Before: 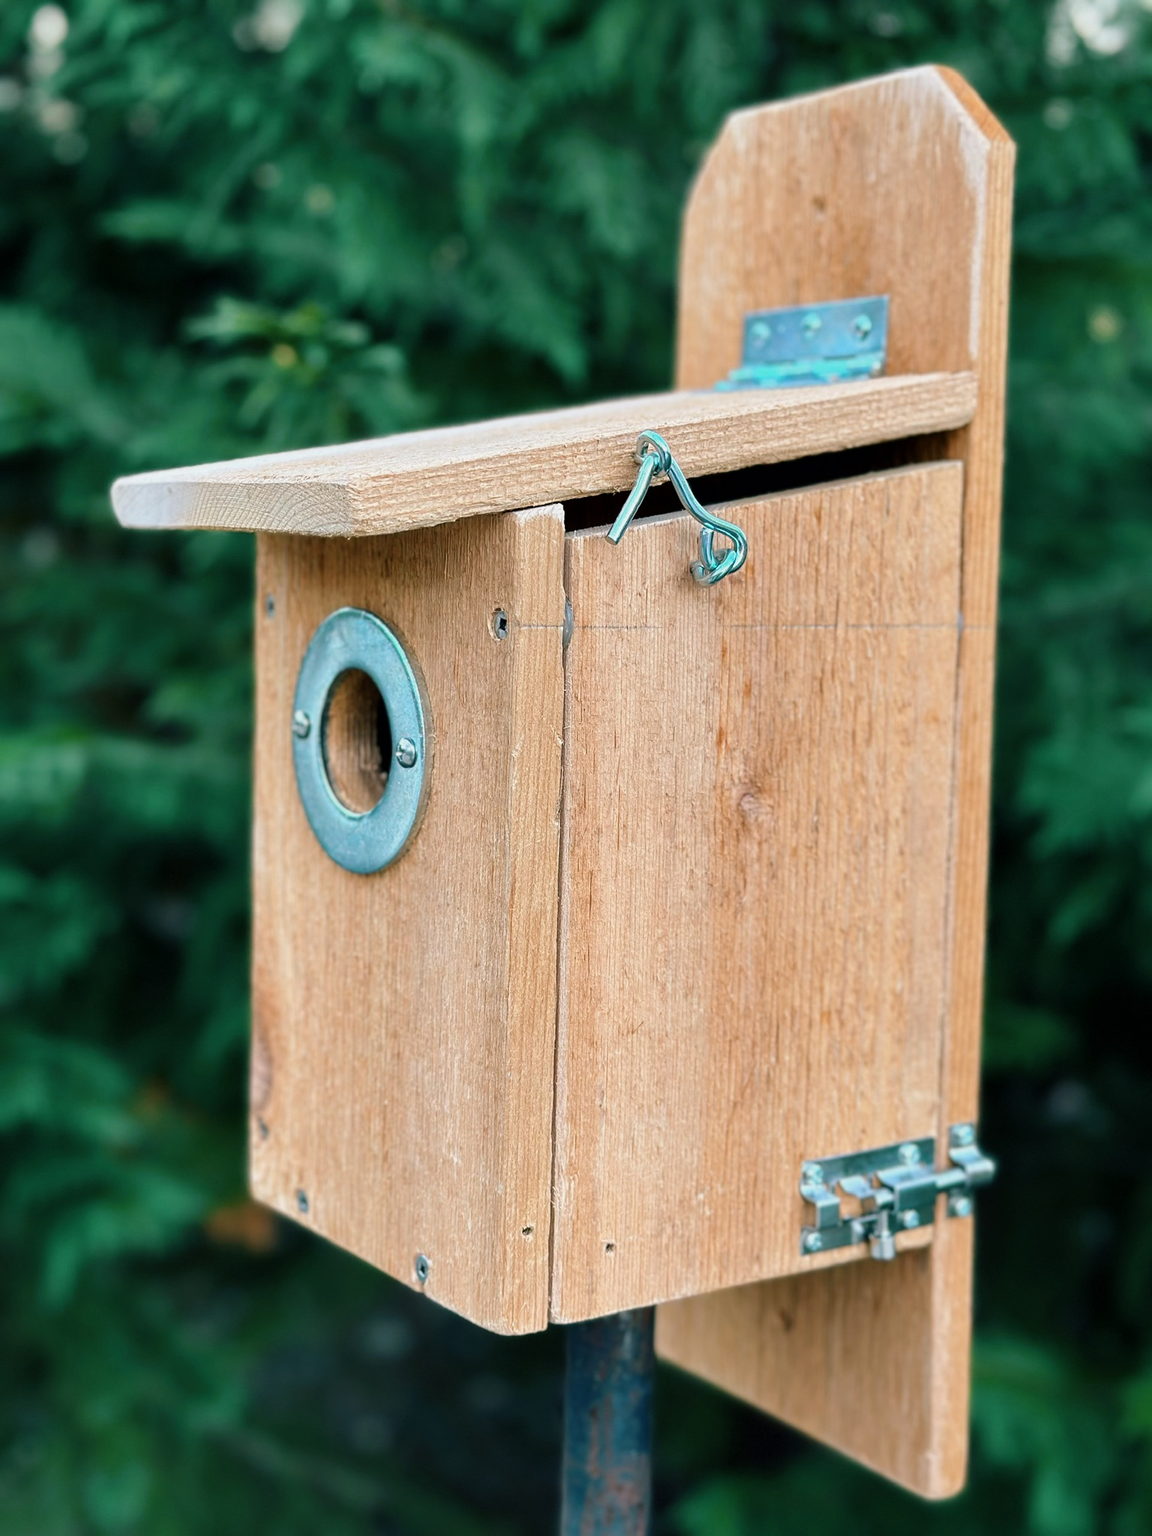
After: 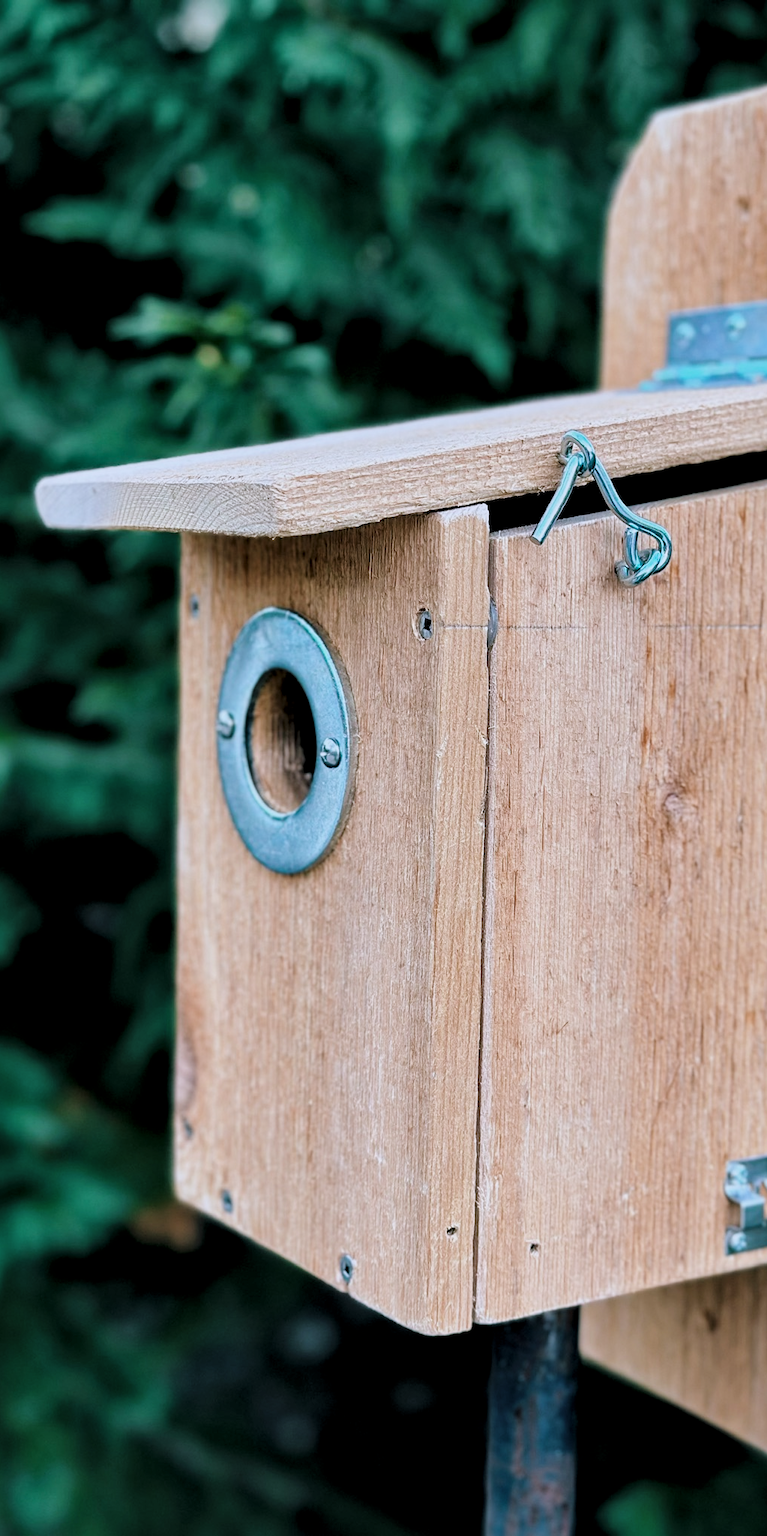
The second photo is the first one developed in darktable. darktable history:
levels: levels [0.052, 0.496, 0.908]
color calibration: illuminant as shot in camera, x 0.37, y 0.382, temperature 4313.32 K
filmic rgb: black relative exposure -7.65 EV, white relative exposure 4.56 EV, hardness 3.61
local contrast: mode bilateral grid, contrast 30, coarseness 25, midtone range 0.2
crop and rotate: left 6.617%, right 26.717%
